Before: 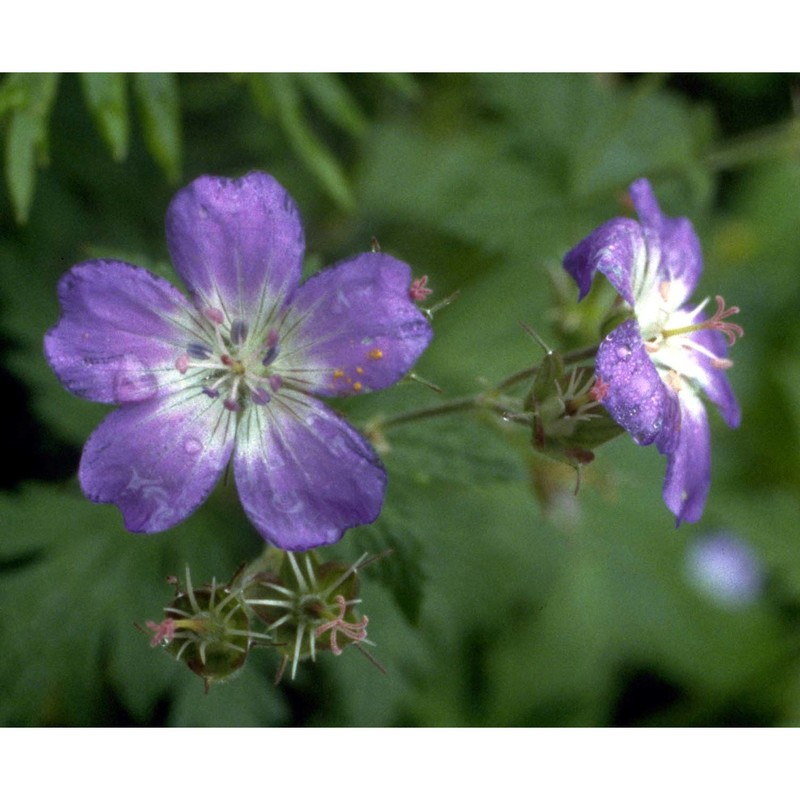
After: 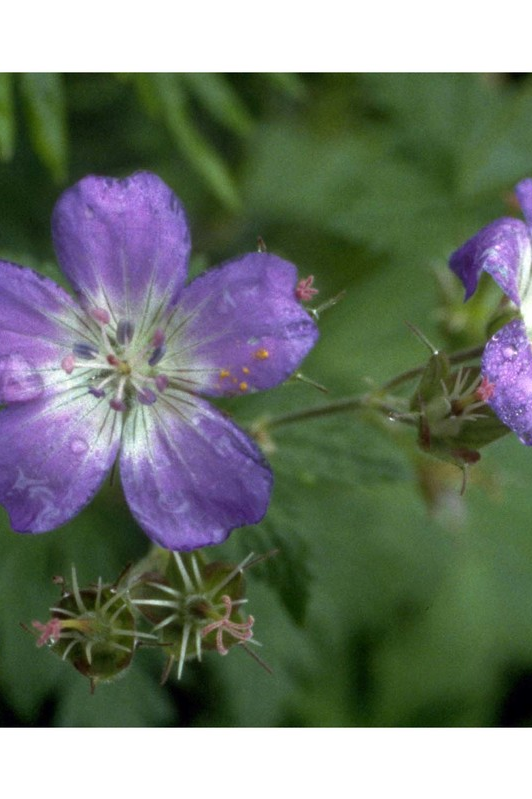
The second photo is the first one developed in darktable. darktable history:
crop and rotate: left 14.335%, right 19.144%
